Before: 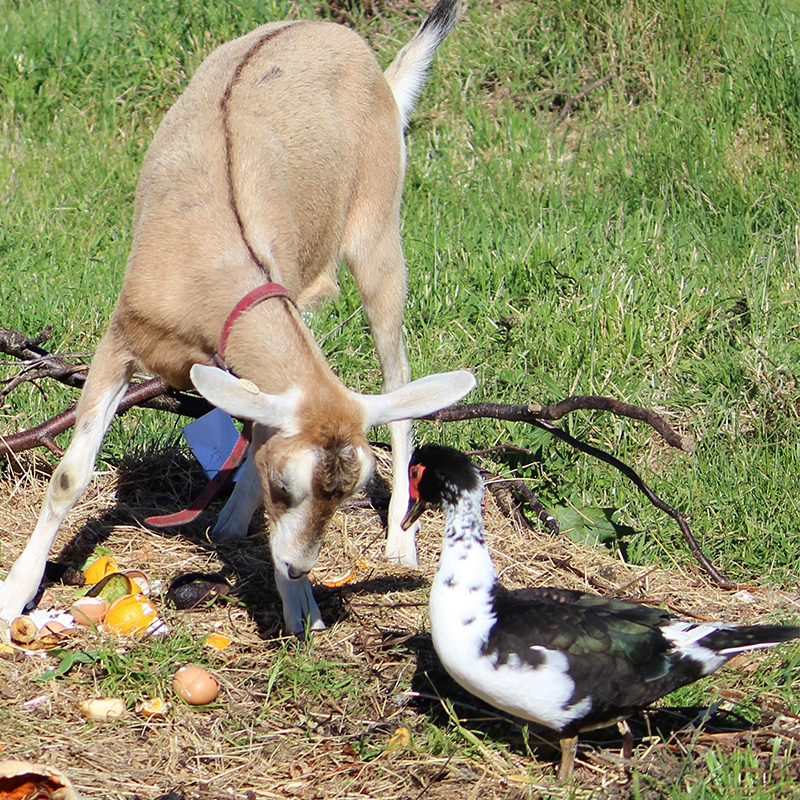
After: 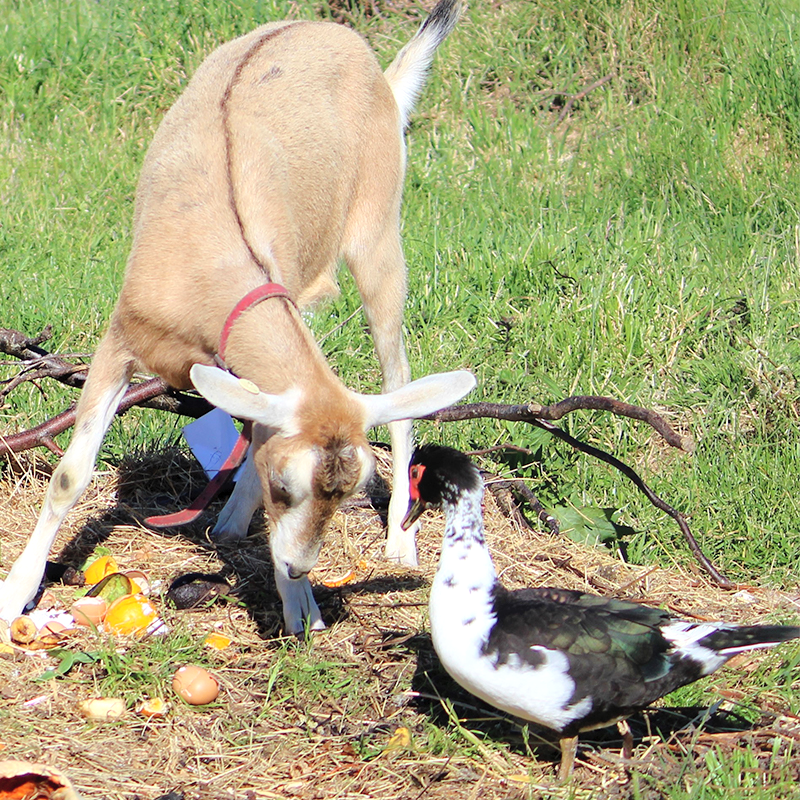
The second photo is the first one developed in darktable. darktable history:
exposure: black level correction 0.018, exposure 0.058 EV
surface blur: radius 21
shadows and highlights: radius 122.28, shadows -81.53, highlights 52.48, highlights color adjustment 52%, soften with gaussian
contrast brightness saturation: contrast 0.12, brightness 0.17, saturation 0.07
tone curve: curves: ch0 [(0, 0) (0.48, 0.504) (0.746, 0.705) (1, 1)], color space Lab, linked channels
